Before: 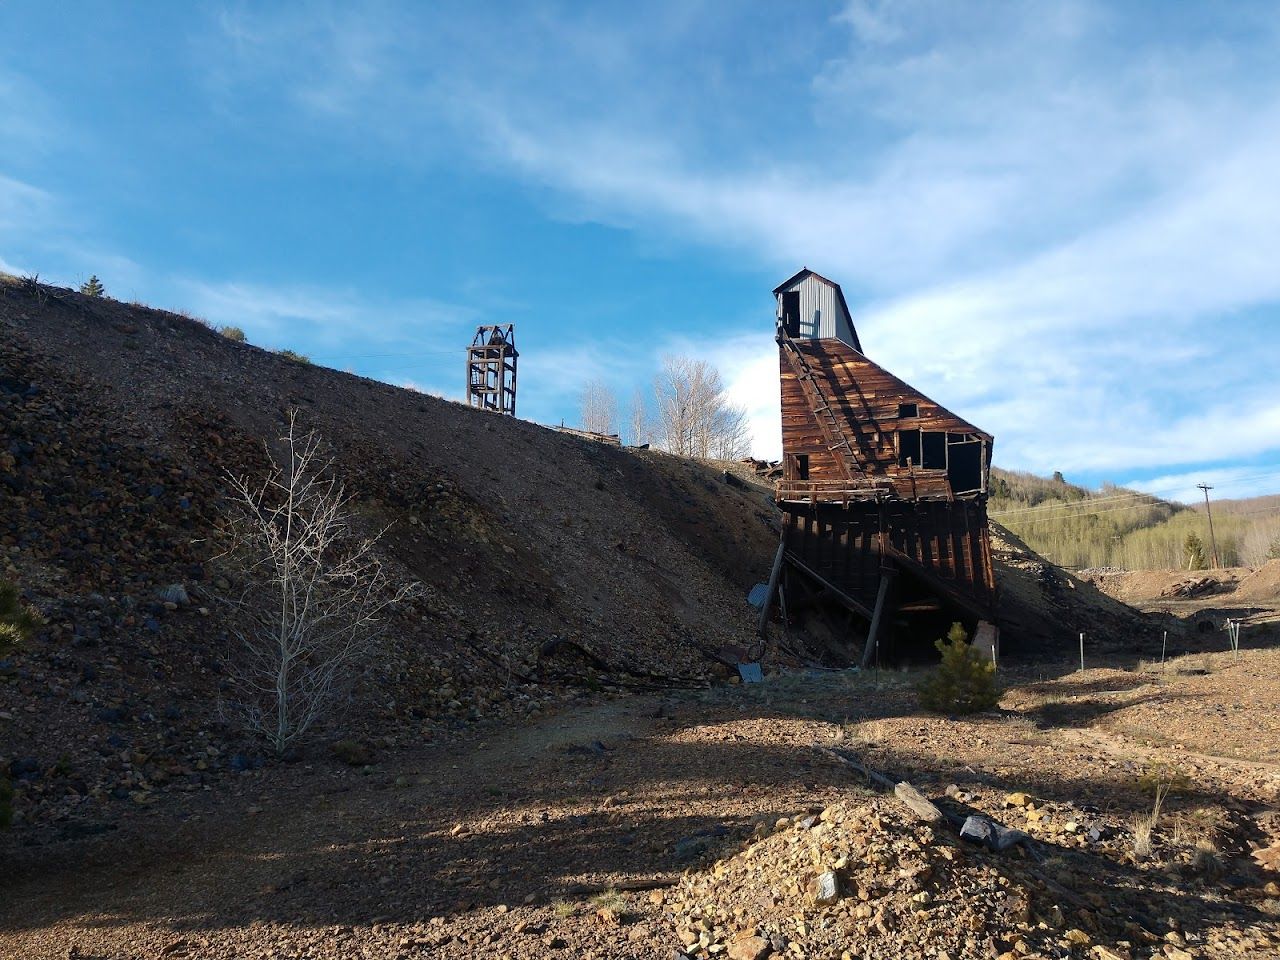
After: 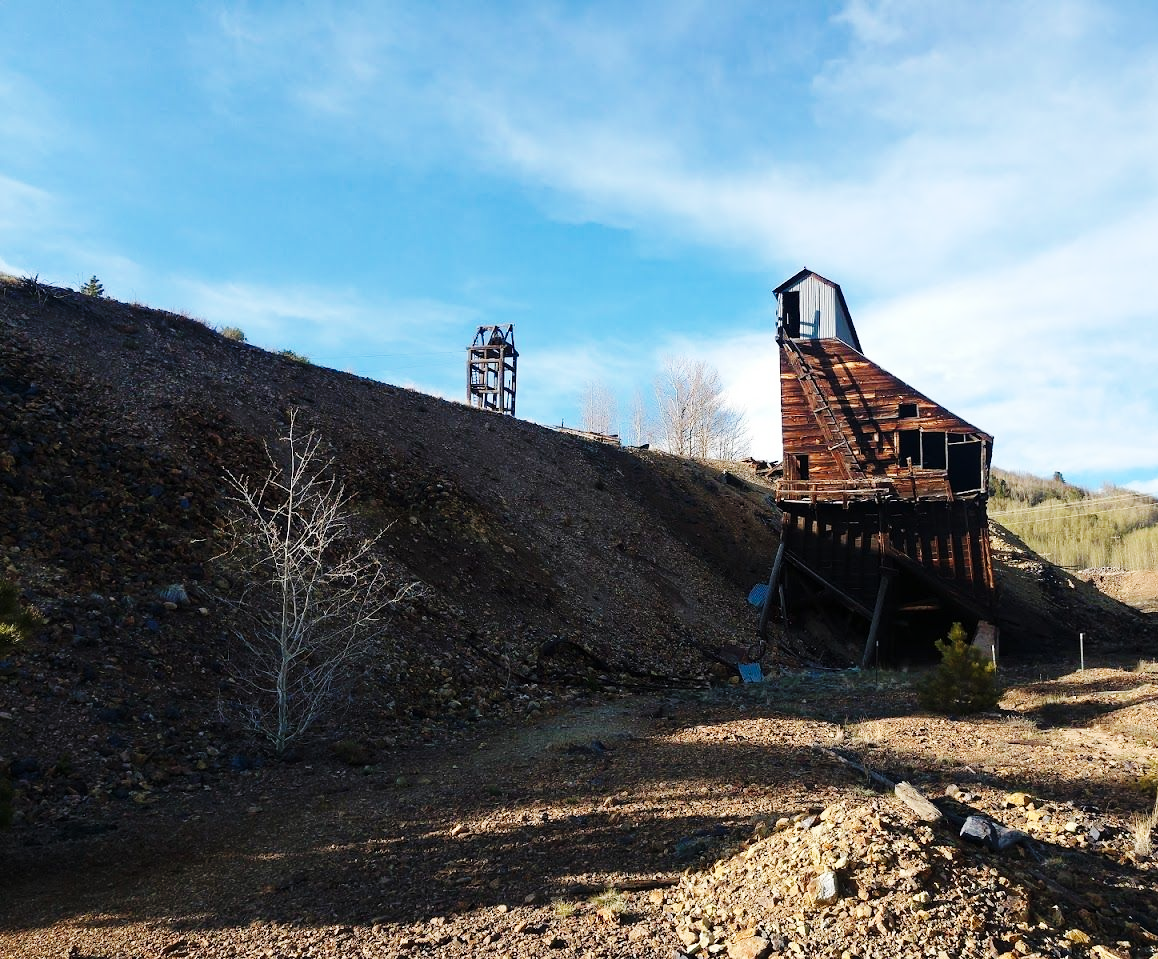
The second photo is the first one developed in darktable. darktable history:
base curve: curves: ch0 [(0, 0) (0.032, 0.025) (0.121, 0.166) (0.206, 0.329) (0.605, 0.79) (1, 1)], preserve colors none
crop: right 9.509%, bottom 0.031%
